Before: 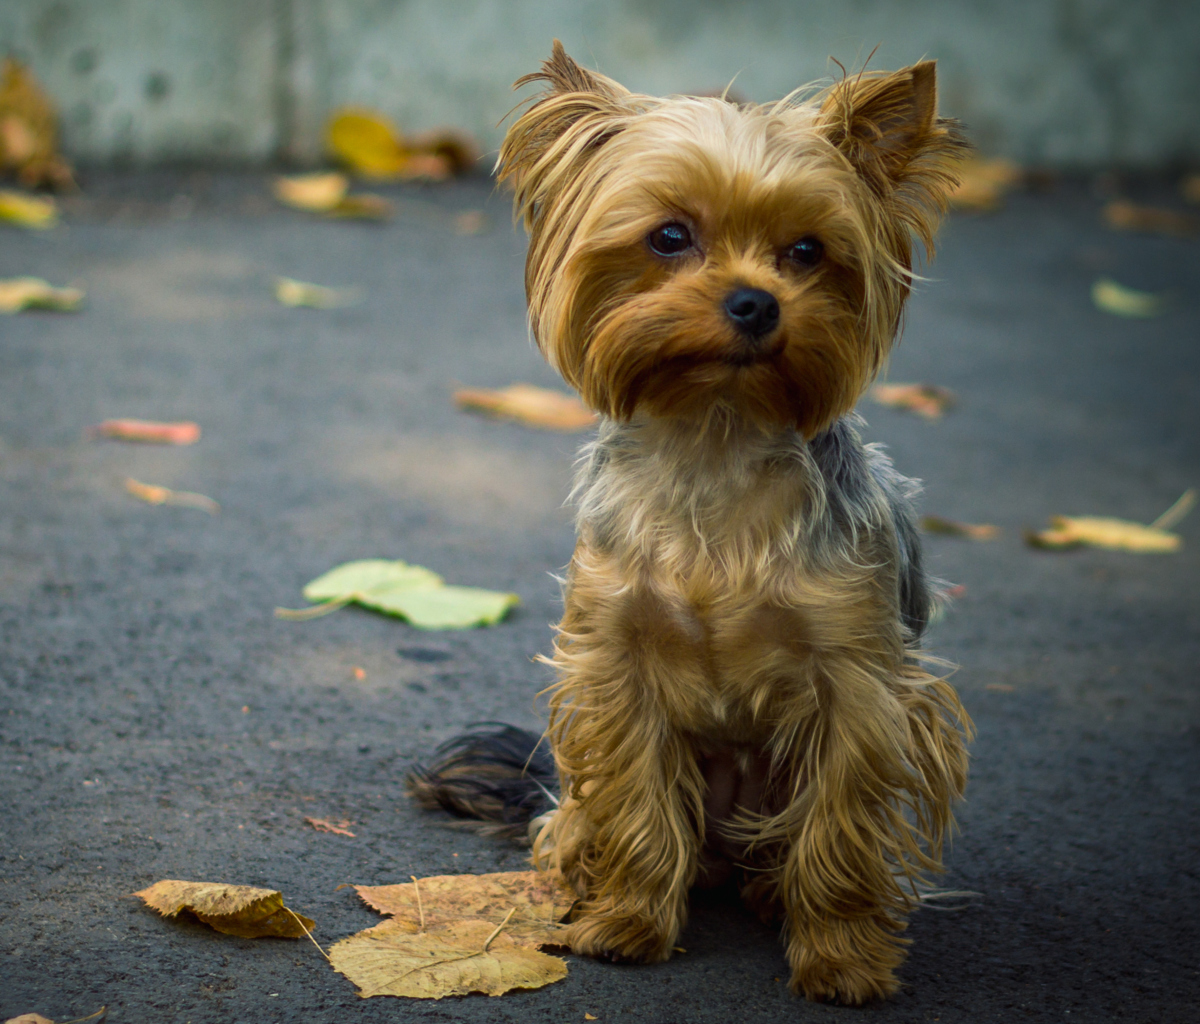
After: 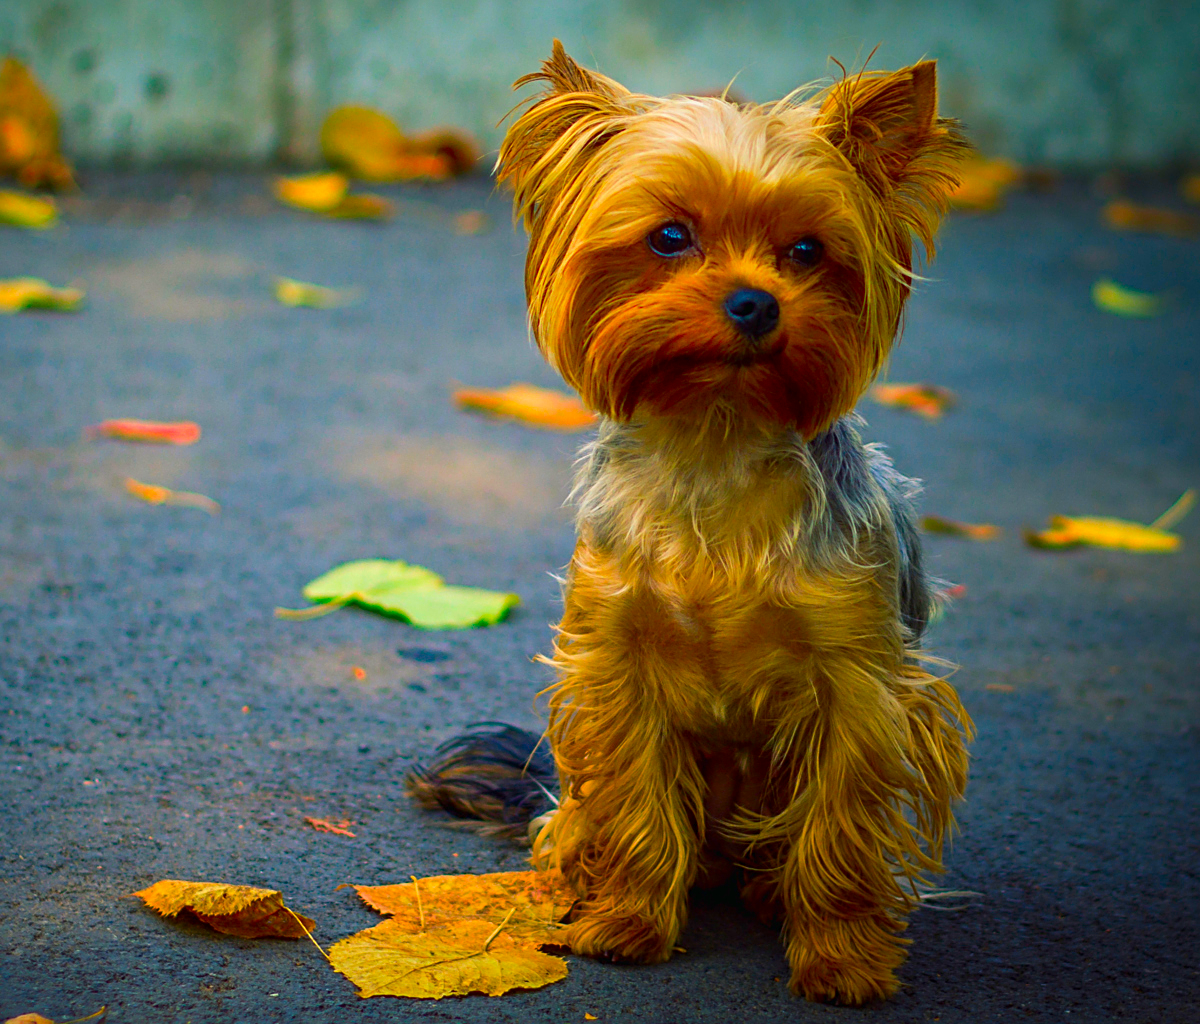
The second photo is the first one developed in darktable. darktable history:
sharpen: on, module defaults
color correction: highlights a* 1.65, highlights b* -1.85, saturation 2.44
